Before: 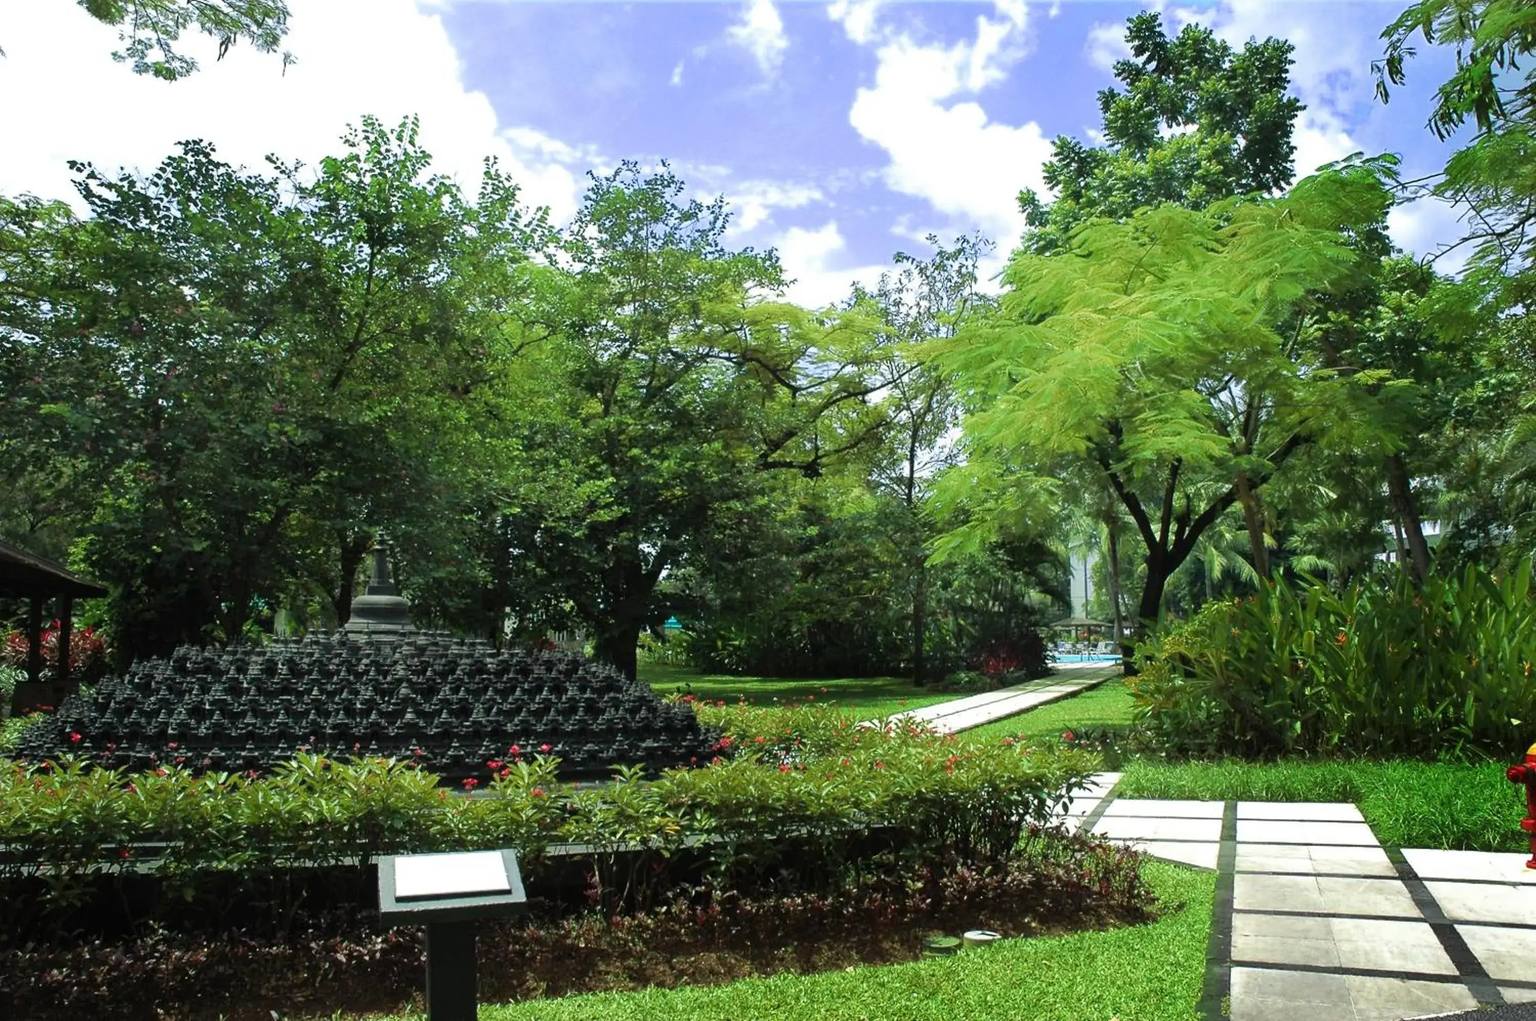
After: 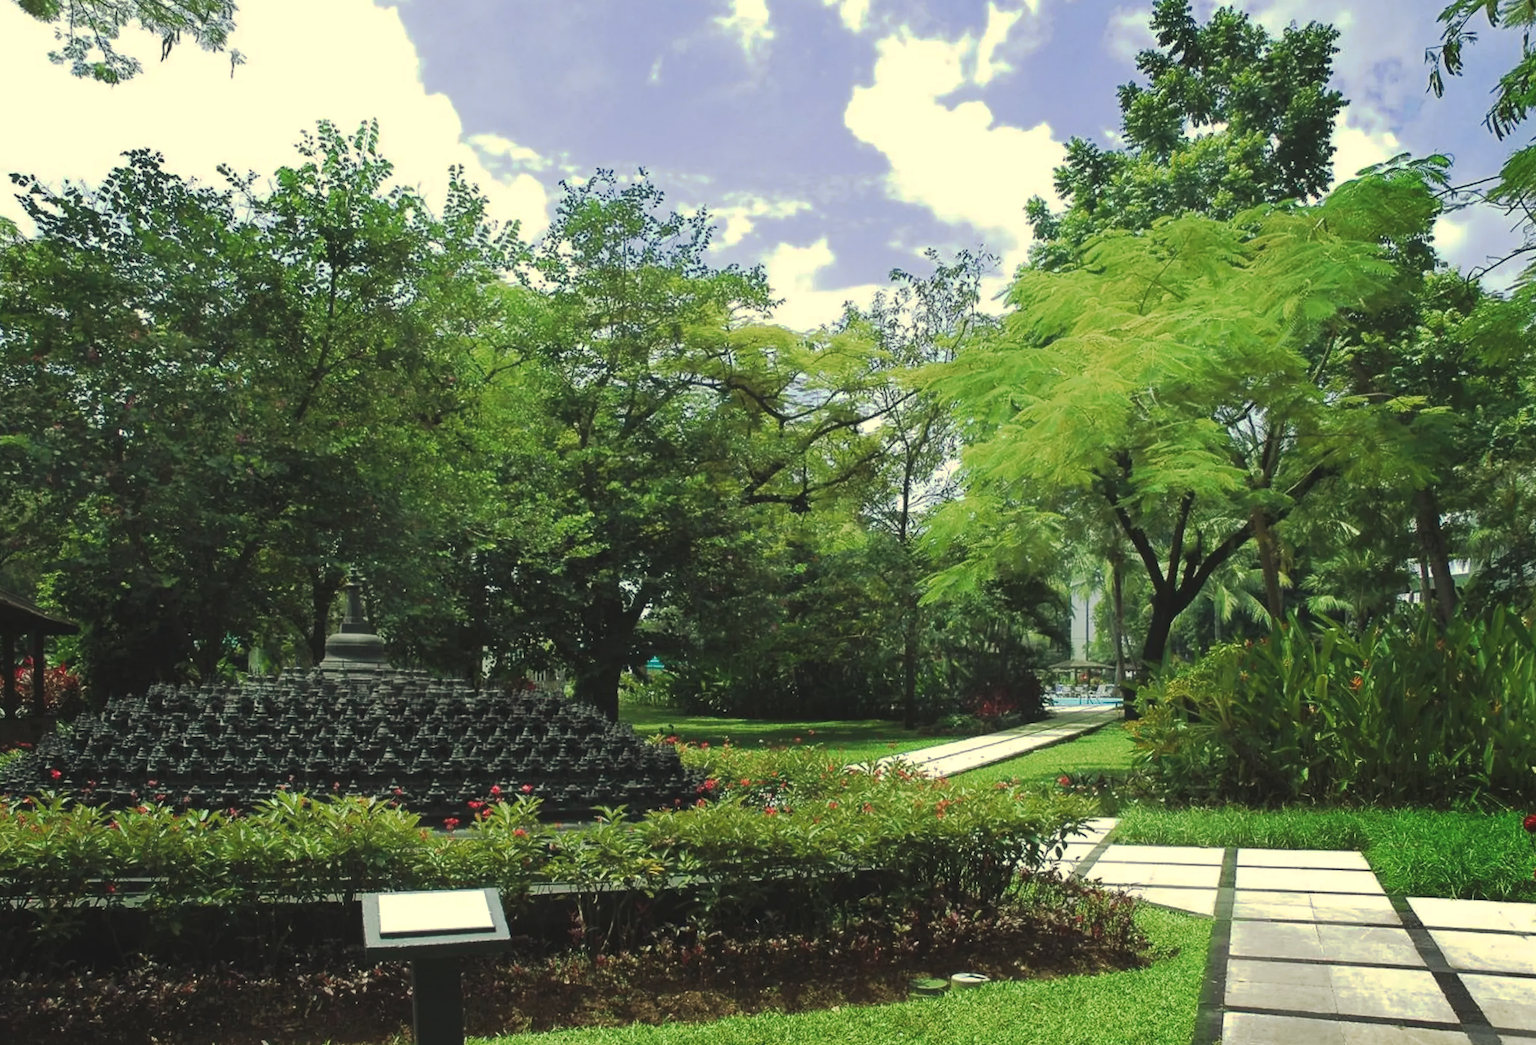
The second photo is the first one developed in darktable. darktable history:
rotate and perspective: rotation 0.074°, lens shift (vertical) 0.096, lens shift (horizontal) -0.041, crop left 0.043, crop right 0.952, crop top 0.024, crop bottom 0.979
white balance: red 1.029, blue 0.92
tone curve: curves: ch0 [(0, 0) (0.003, 0.08) (0.011, 0.088) (0.025, 0.104) (0.044, 0.122) (0.069, 0.141) (0.1, 0.161) (0.136, 0.181) (0.177, 0.209) (0.224, 0.246) (0.277, 0.293) (0.335, 0.343) (0.399, 0.399) (0.468, 0.464) (0.543, 0.54) (0.623, 0.616) (0.709, 0.694) (0.801, 0.757) (0.898, 0.821) (1, 1)], preserve colors none
tone equalizer: on, module defaults
